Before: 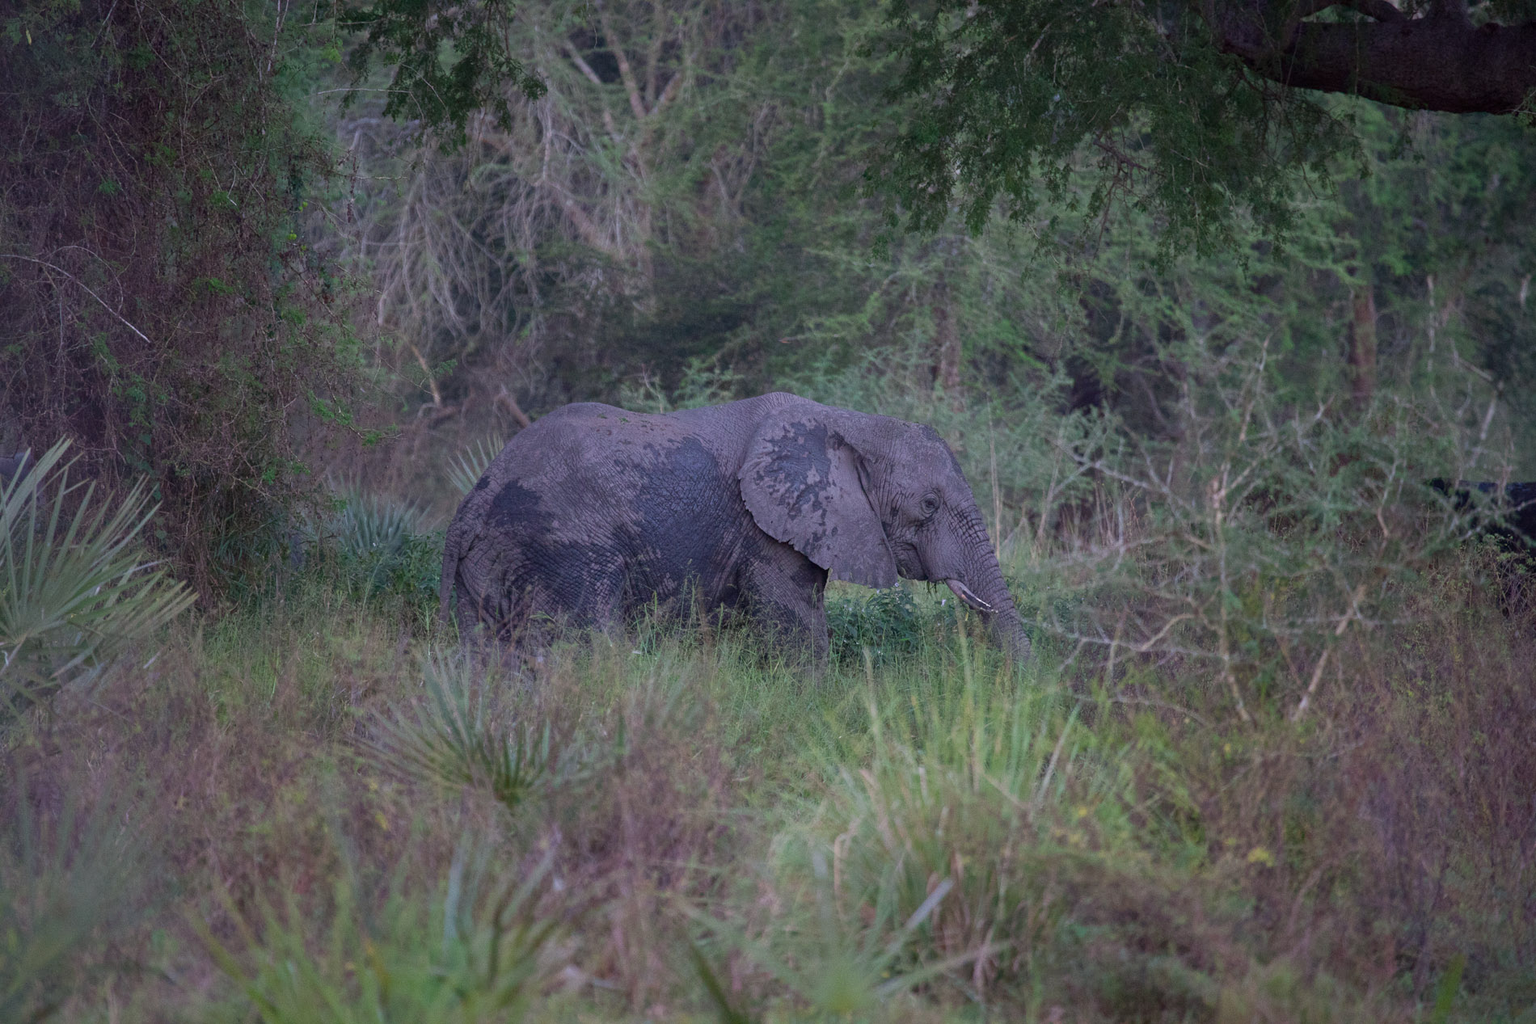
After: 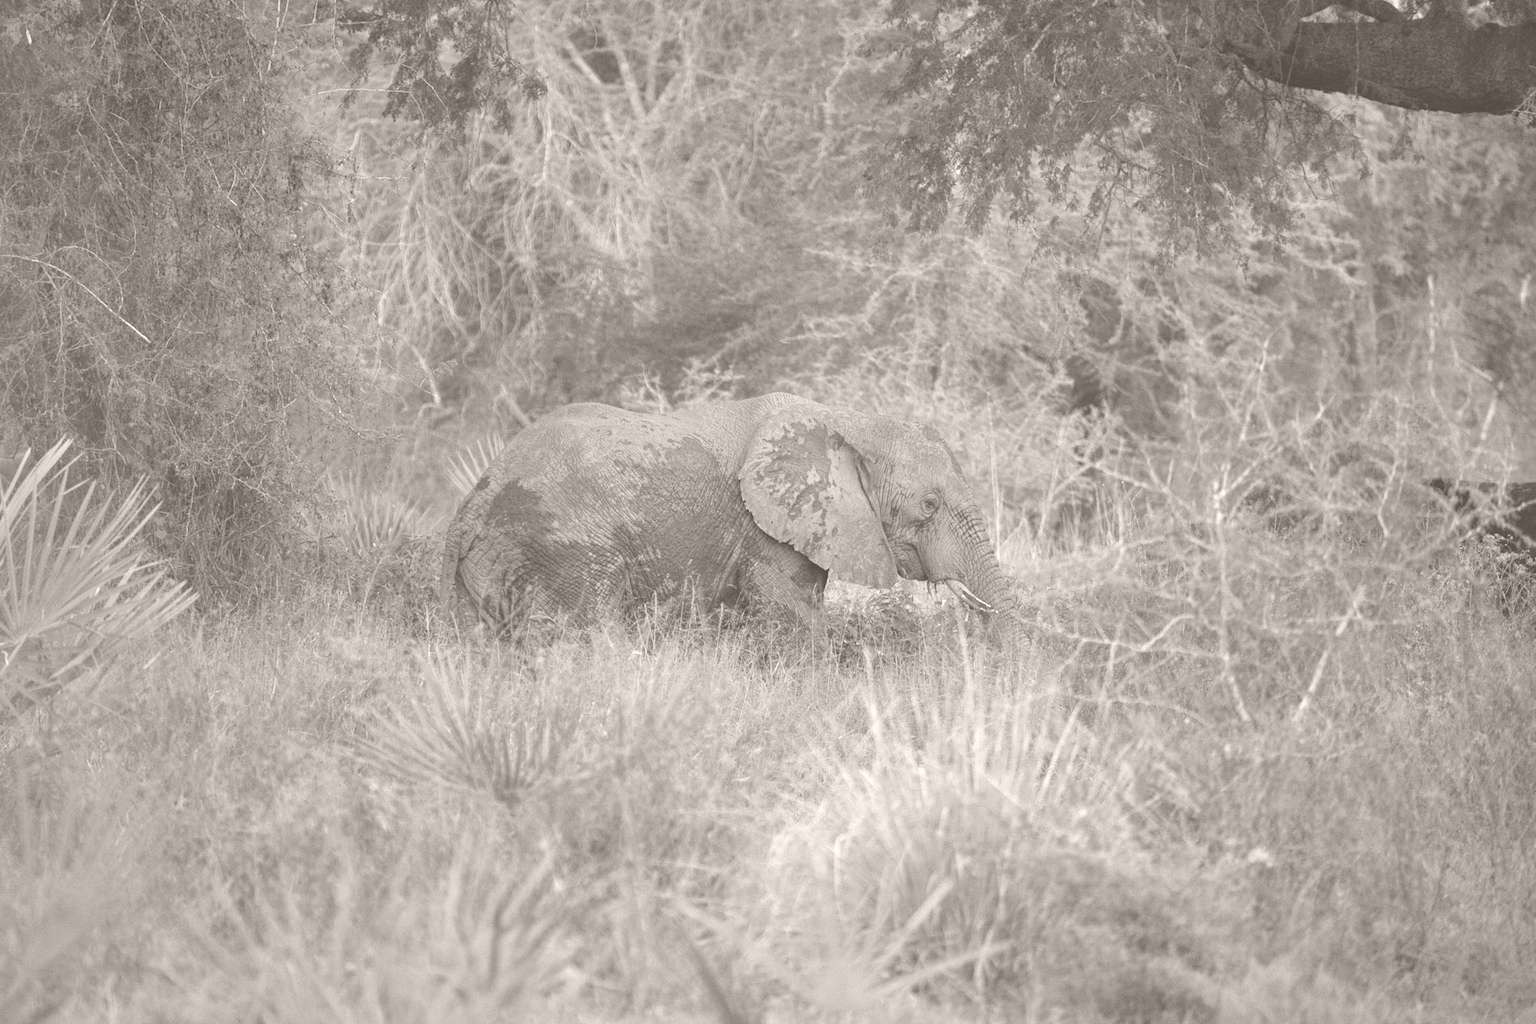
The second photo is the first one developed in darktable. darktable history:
colorize: hue 34.49°, saturation 35.33%, source mix 100%, lightness 55%, version 1
color correction: highlights a* 19.5, highlights b* -11.53, saturation 1.69
shadows and highlights: shadows 37.27, highlights -28.18, soften with gaussian
